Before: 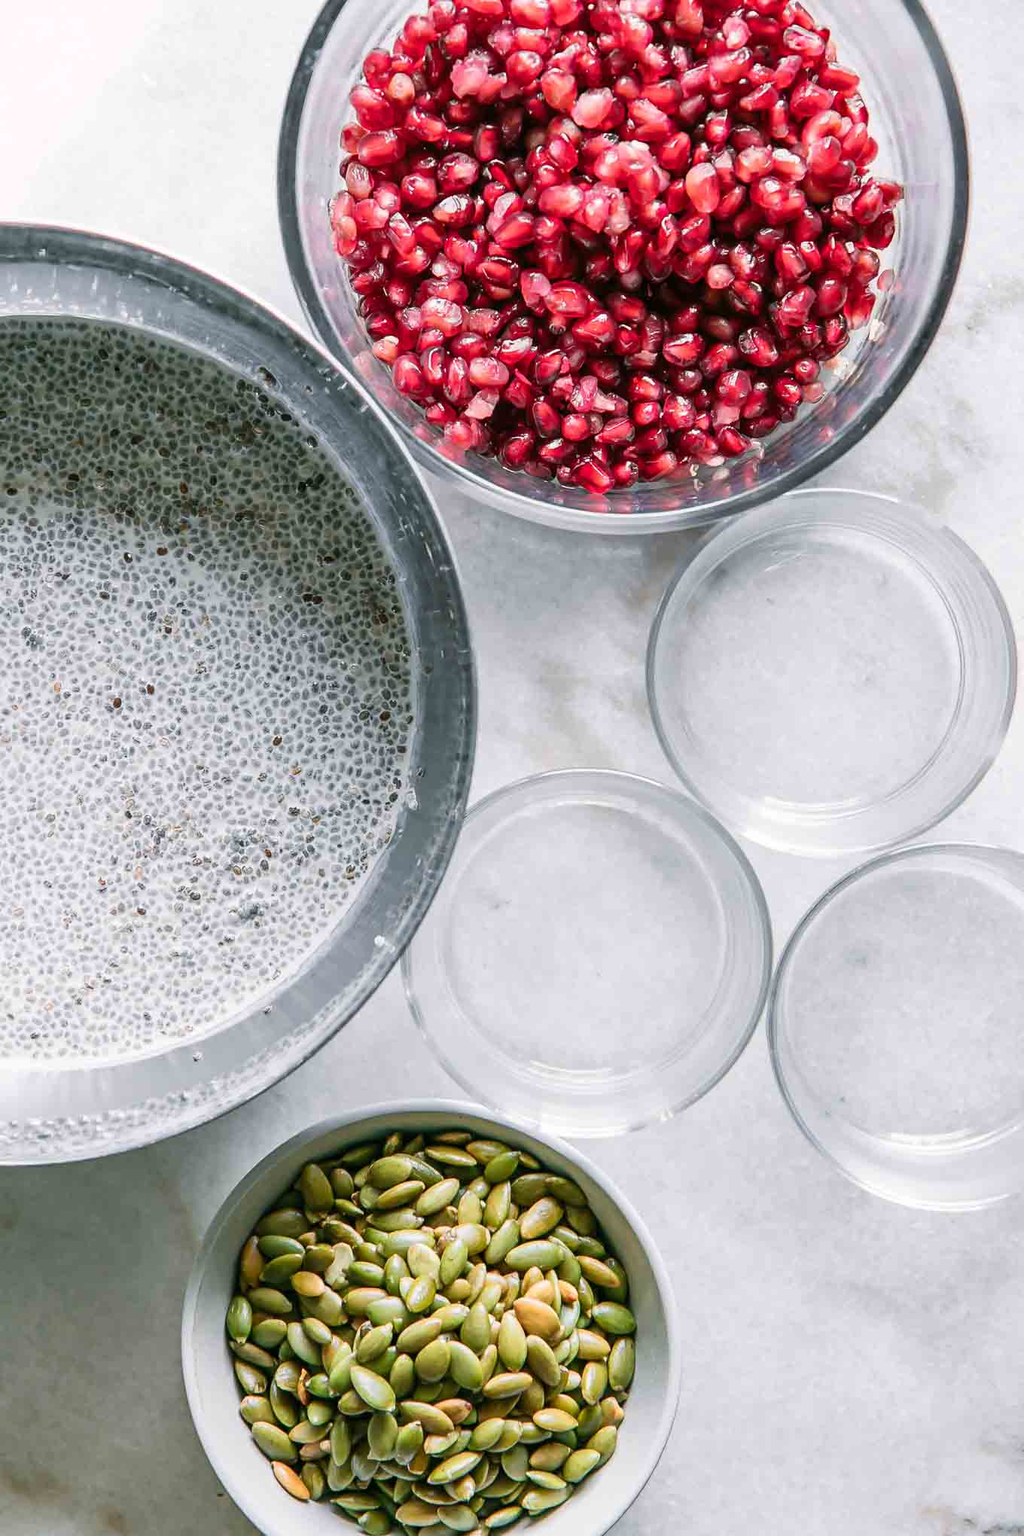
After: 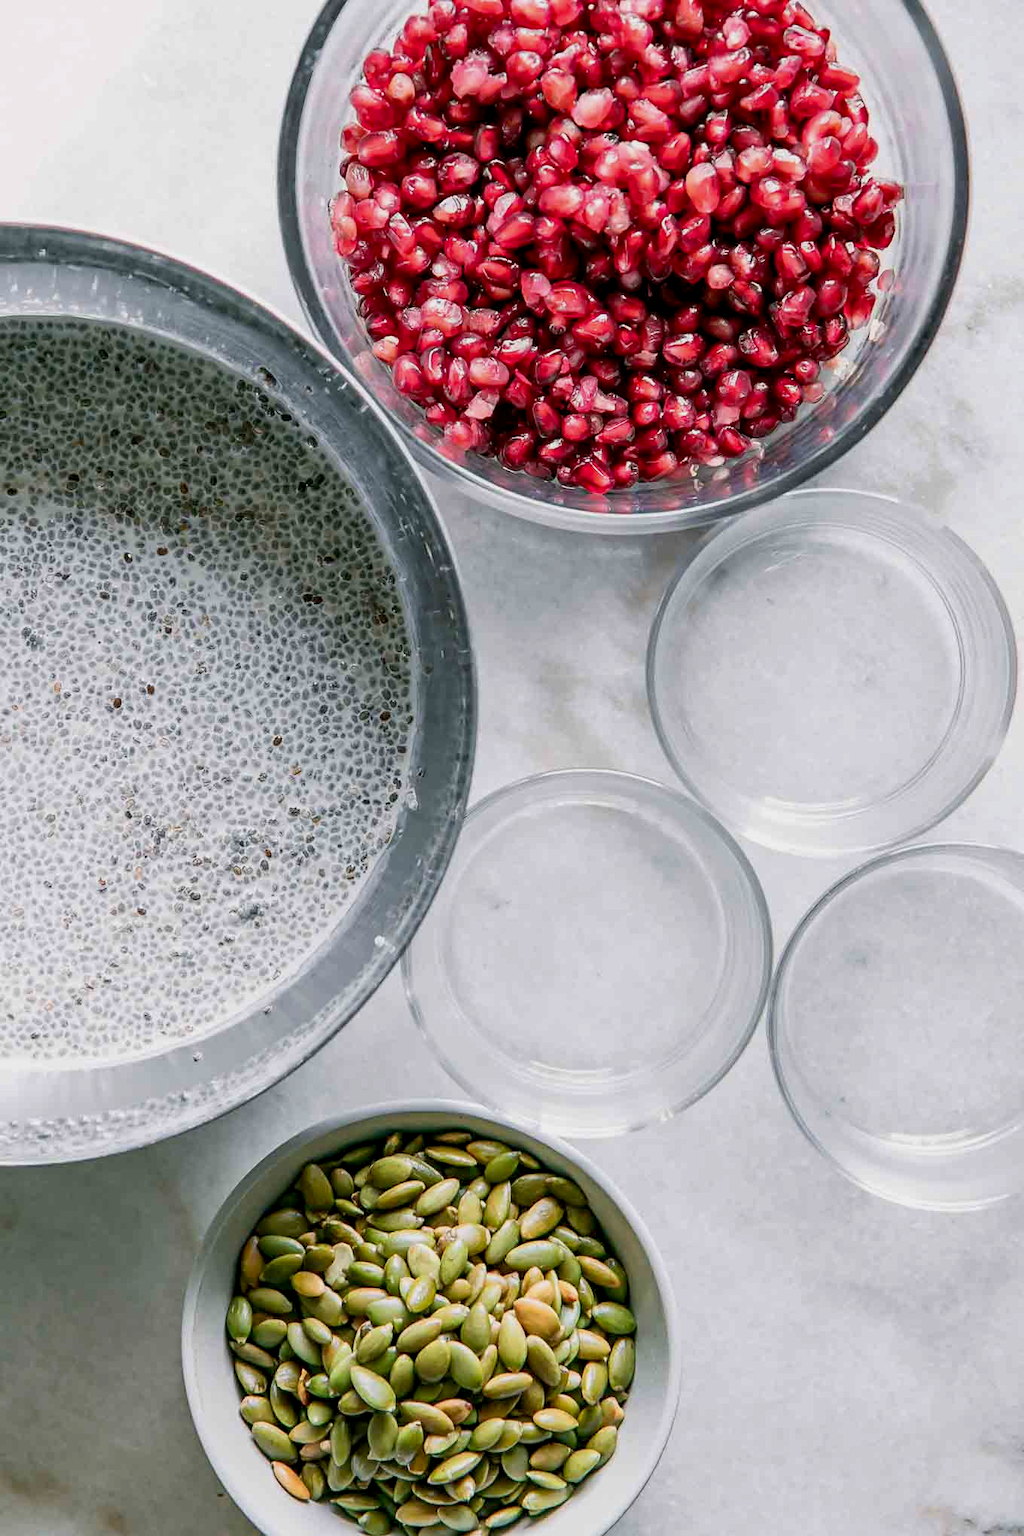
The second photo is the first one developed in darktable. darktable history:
exposure: black level correction 0.006, exposure -0.219 EV, compensate exposure bias true, compensate highlight preservation false
